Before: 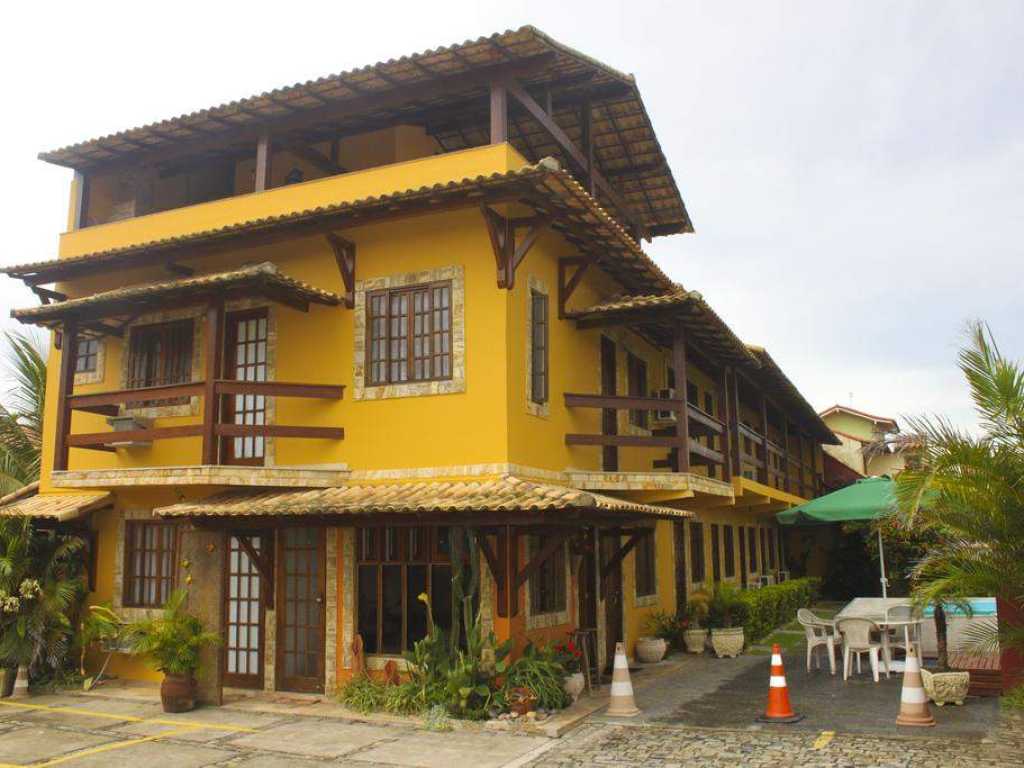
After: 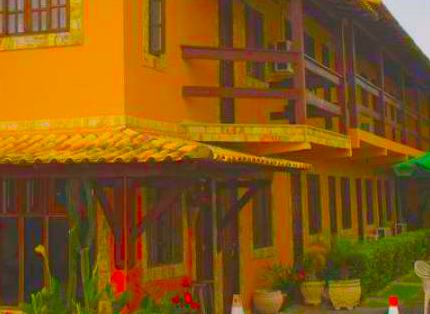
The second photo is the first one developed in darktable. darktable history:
contrast brightness saturation: contrast -0.299
color correction: highlights a* 1.67, highlights b* -1.7, saturation 2.51
crop: left 37.417%, top 45.333%, right 20.497%, bottom 13.653%
